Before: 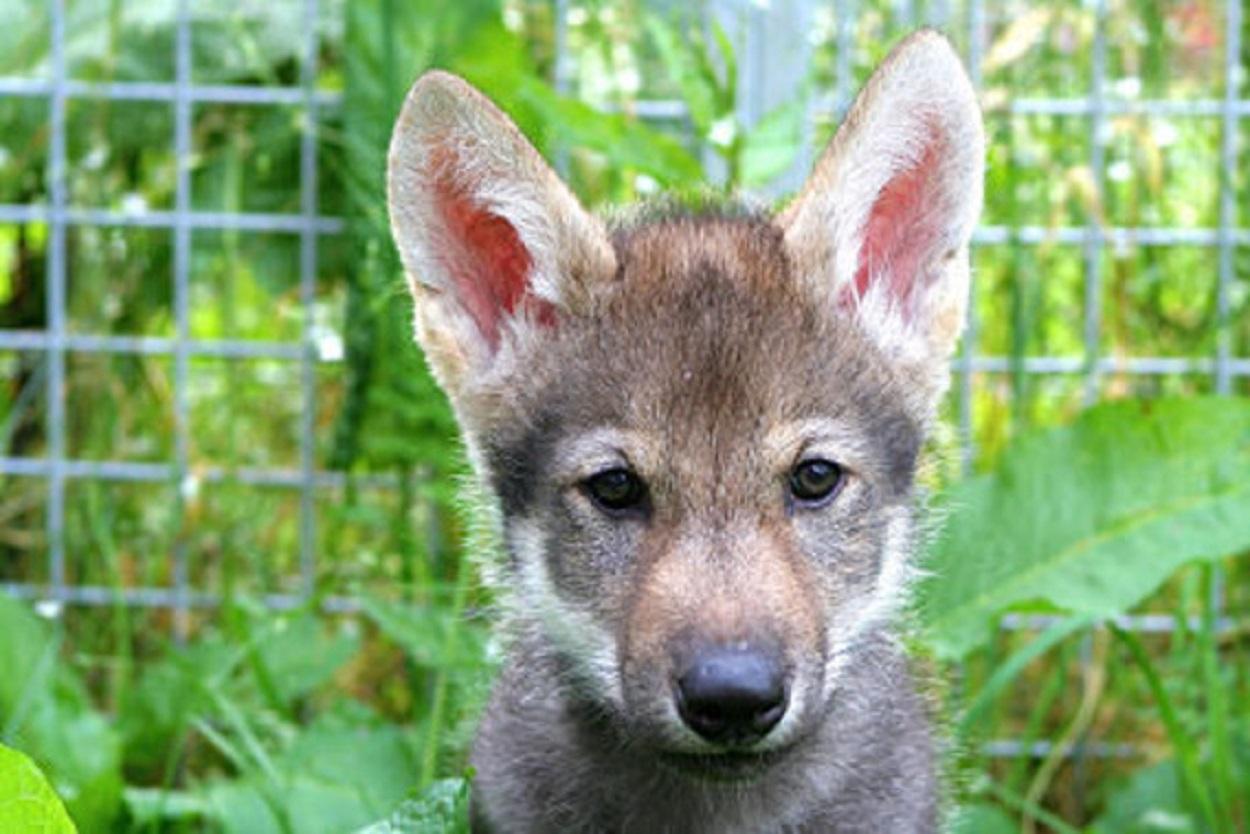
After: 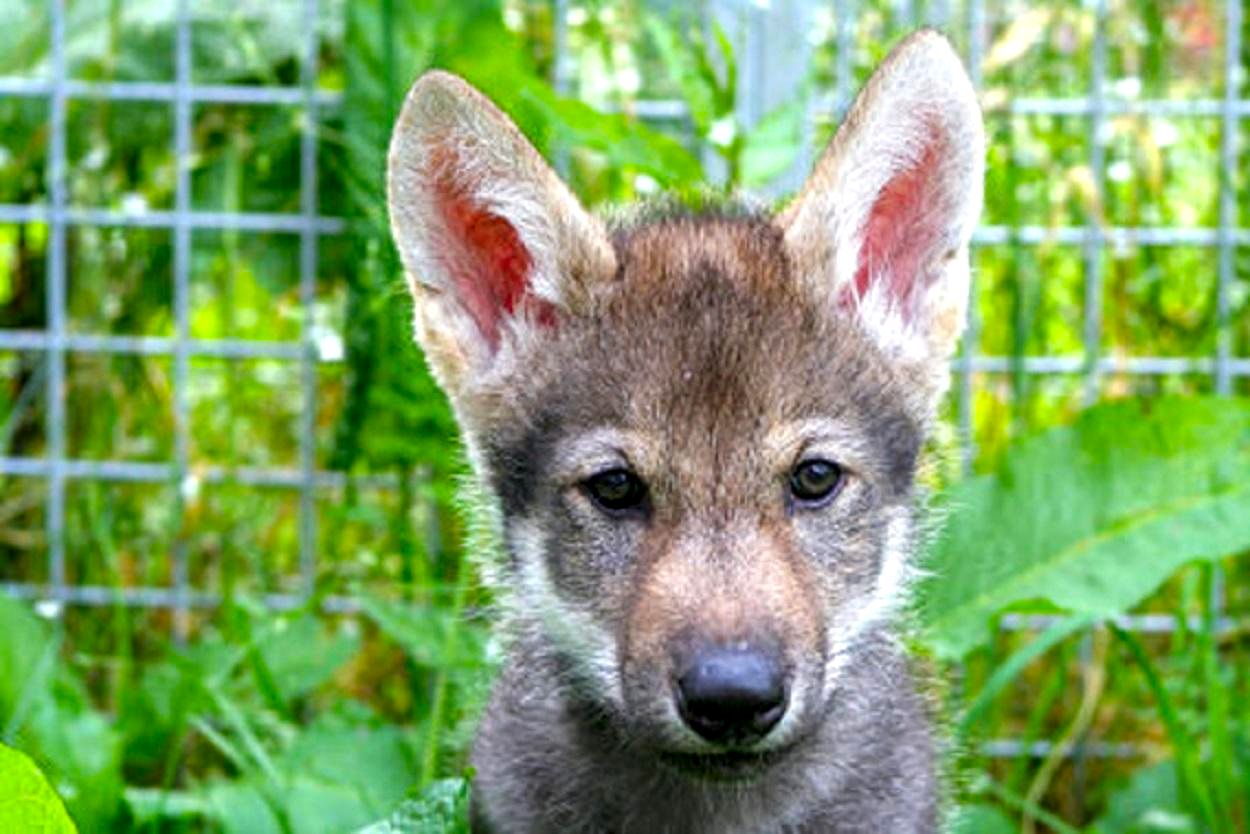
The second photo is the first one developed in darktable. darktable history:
color balance: output saturation 120%
local contrast: detail 130%
